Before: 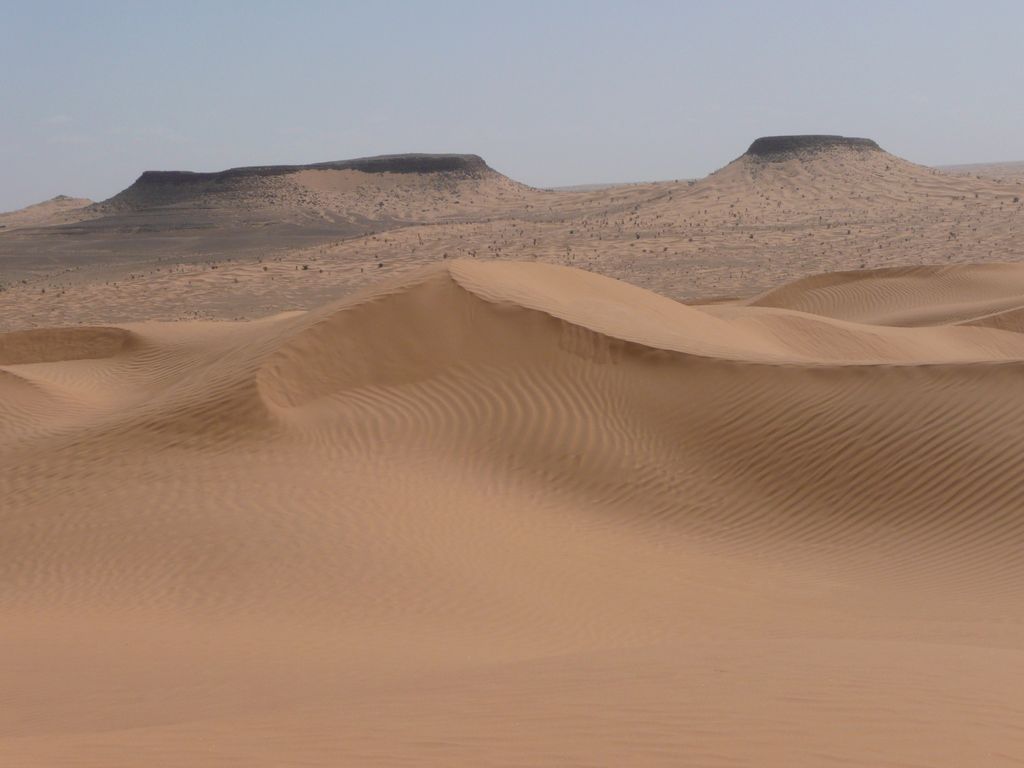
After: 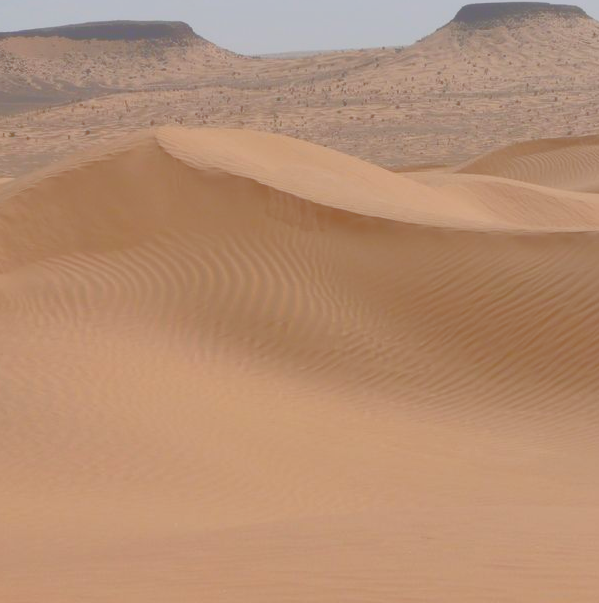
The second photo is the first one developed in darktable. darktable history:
exposure: compensate highlight preservation false
crop and rotate: left 28.651%, top 17.377%, right 12.822%, bottom 4.051%
shadows and highlights: shadows 32.21, highlights -32.07, soften with gaussian
tone curve: curves: ch0 [(0, 0) (0.003, 0.437) (0.011, 0.438) (0.025, 0.441) (0.044, 0.441) (0.069, 0.441) (0.1, 0.444) (0.136, 0.447) (0.177, 0.452) (0.224, 0.457) (0.277, 0.466) (0.335, 0.485) (0.399, 0.514) (0.468, 0.558) (0.543, 0.616) (0.623, 0.686) (0.709, 0.76) (0.801, 0.803) (0.898, 0.825) (1, 1)], color space Lab, linked channels, preserve colors none
